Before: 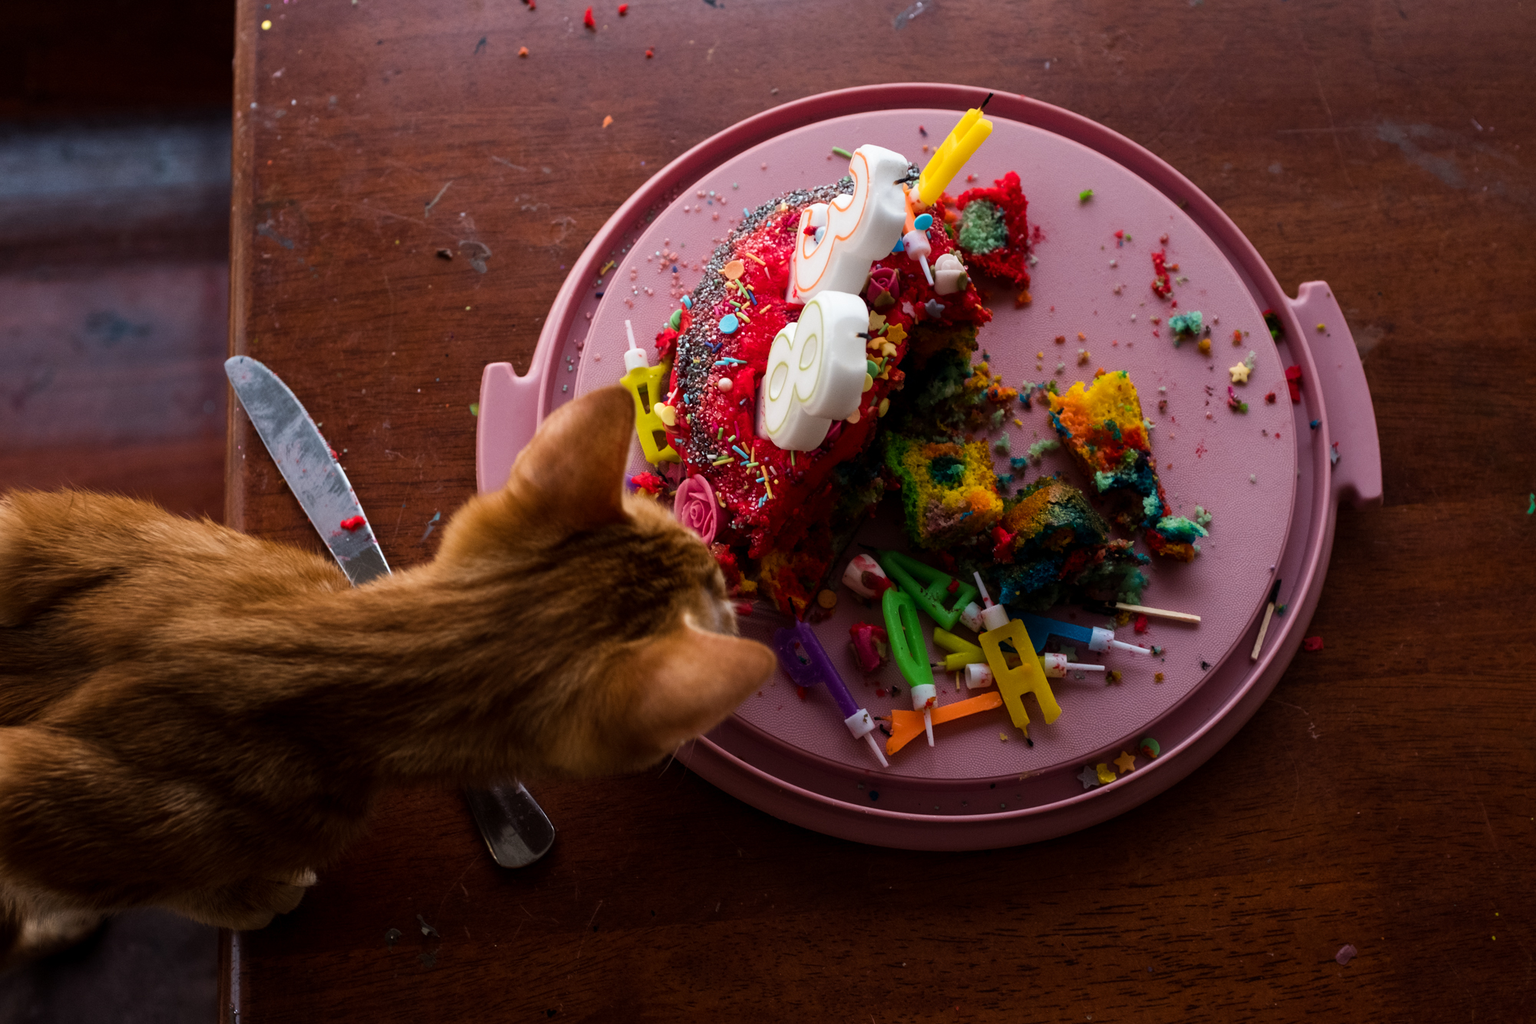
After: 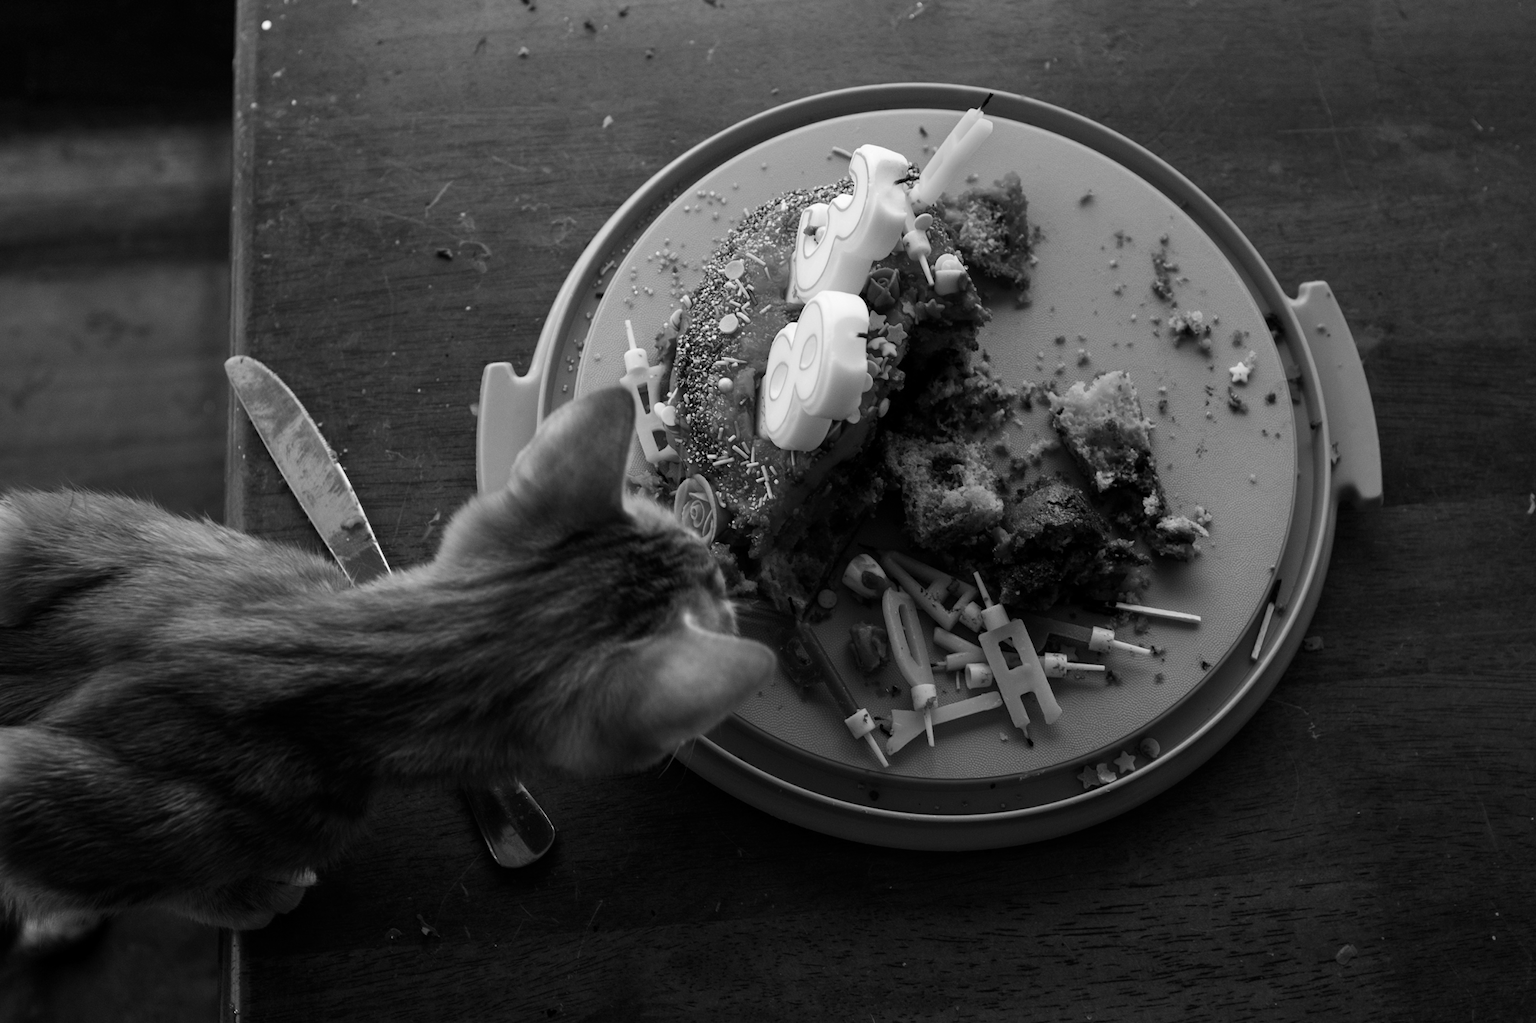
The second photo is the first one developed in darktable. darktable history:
color balance: output saturation 120%
monochrome: on, module defaults
